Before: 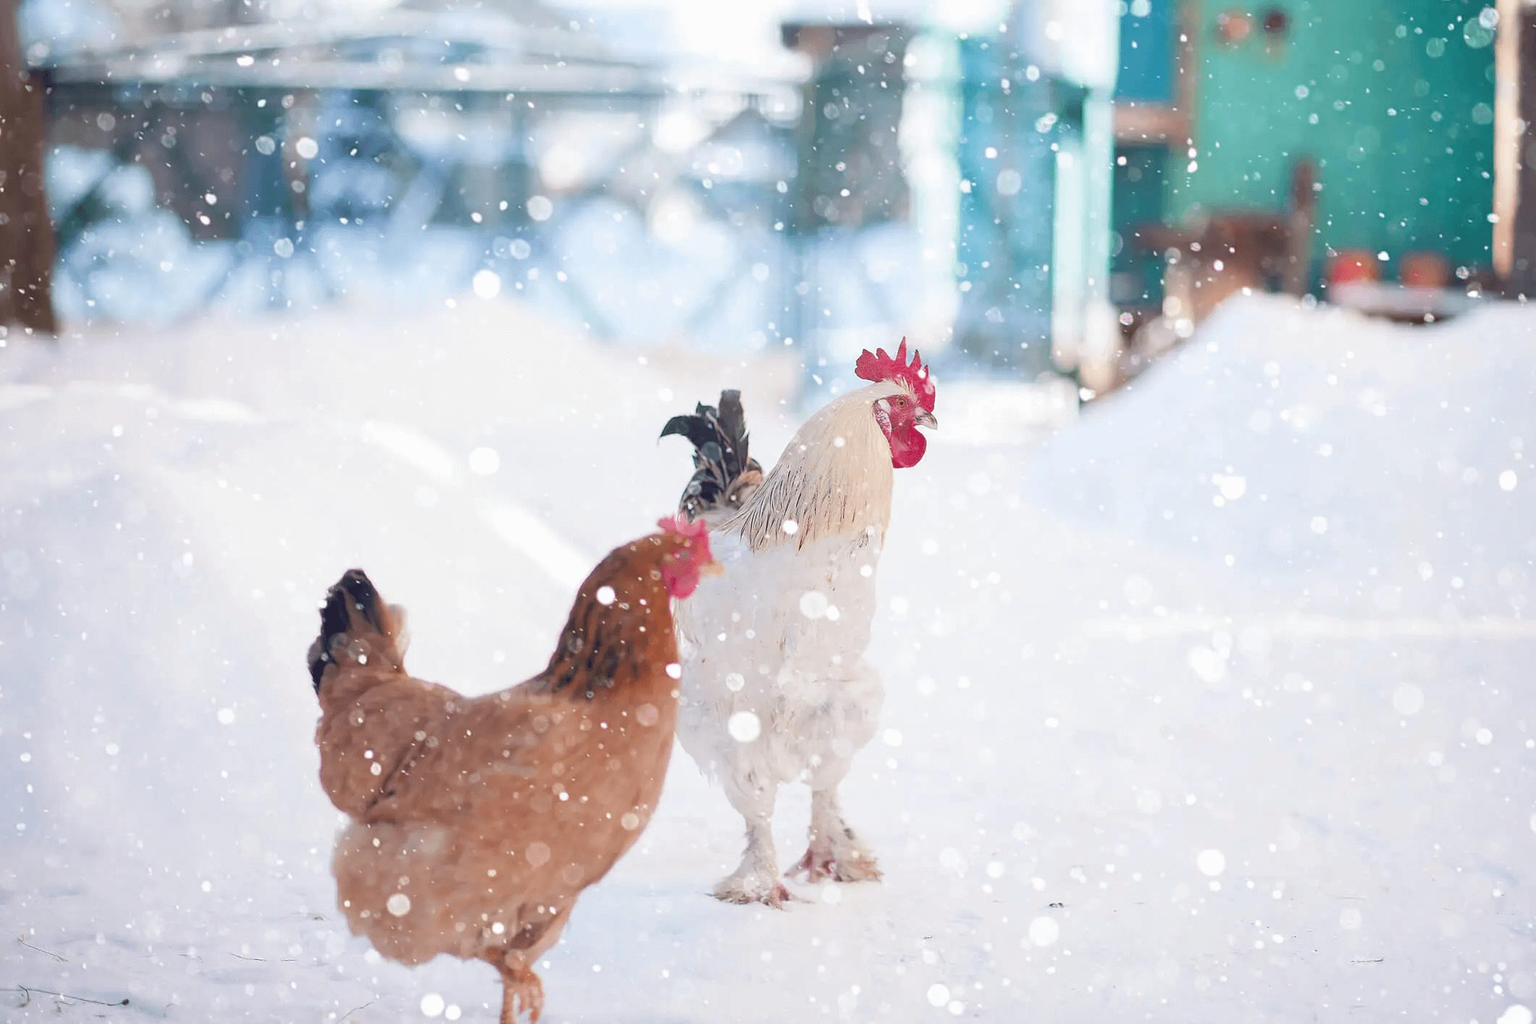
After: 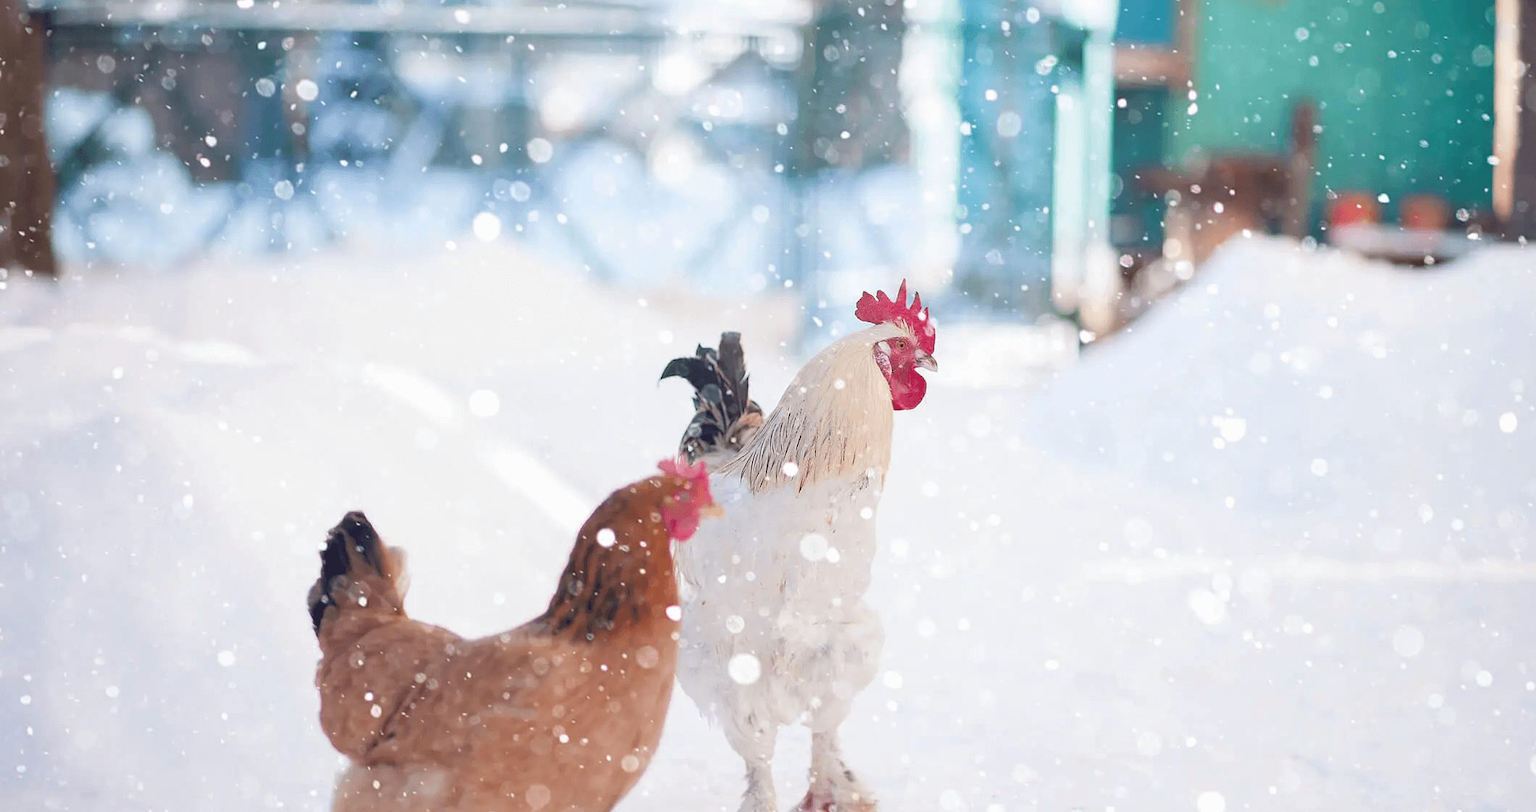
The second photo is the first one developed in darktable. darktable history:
crop and rotate: top 5.662%, bottom 14.973%
